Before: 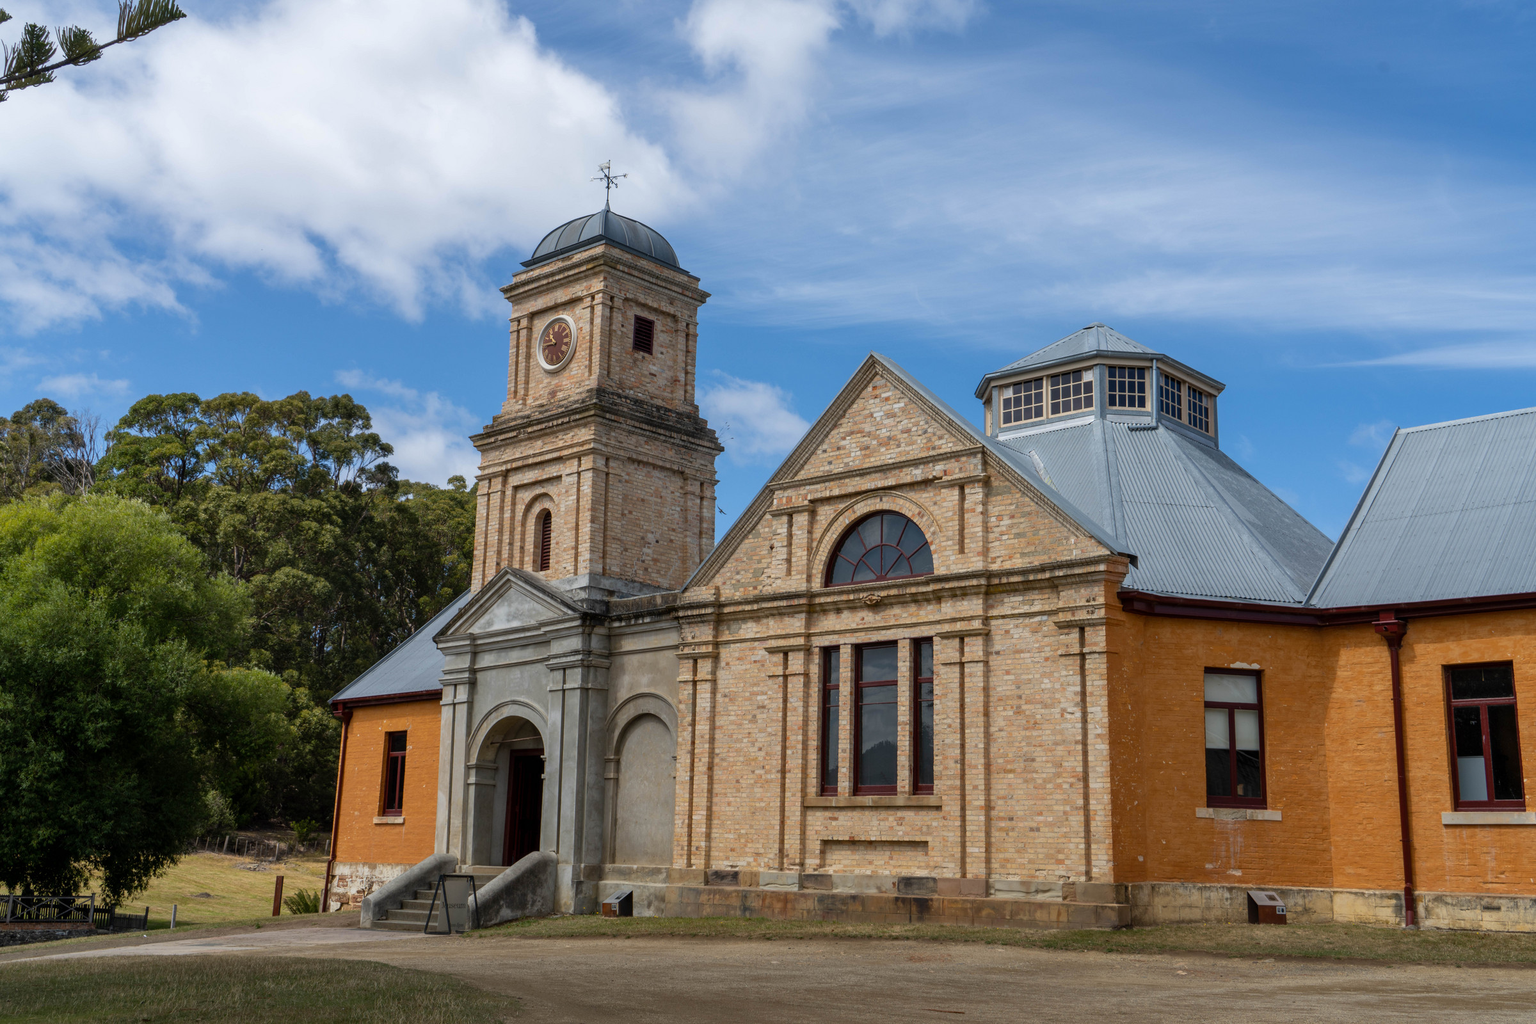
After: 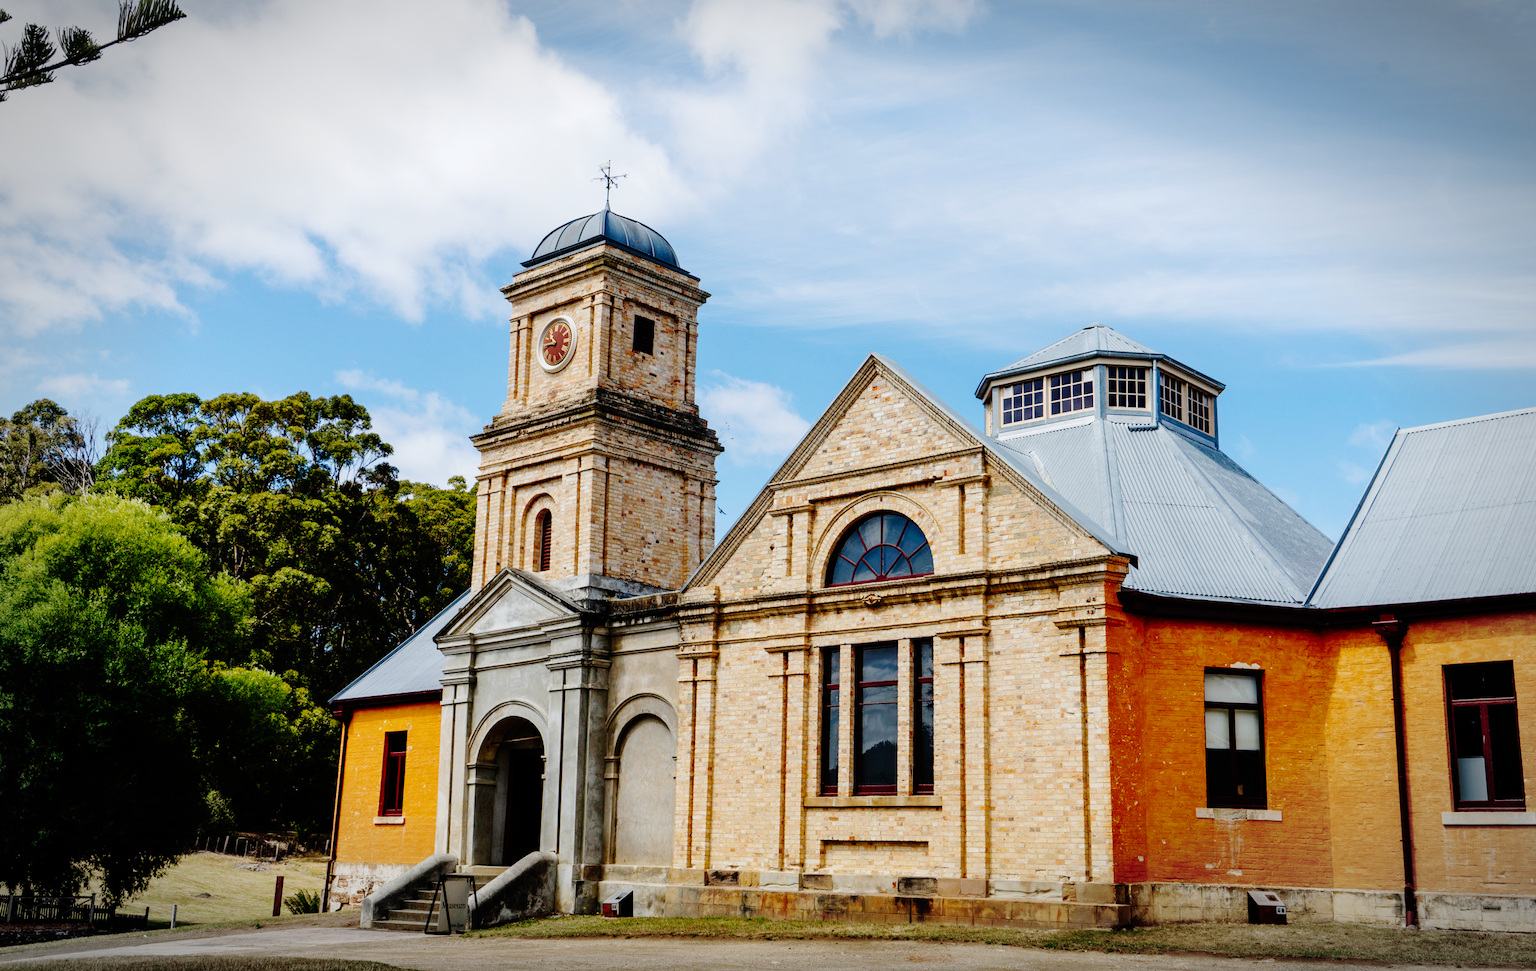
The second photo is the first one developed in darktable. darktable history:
vignetting: automatic ratio true
crop and rotate: top 0%, bottom 5.097%
base curve: curves: ch0 [(0, 0) (0.036, 0.01) (0.123, 0.254) (0.258, 0.504) (0.507, 0.748) (1, 1)], preserve colors none
